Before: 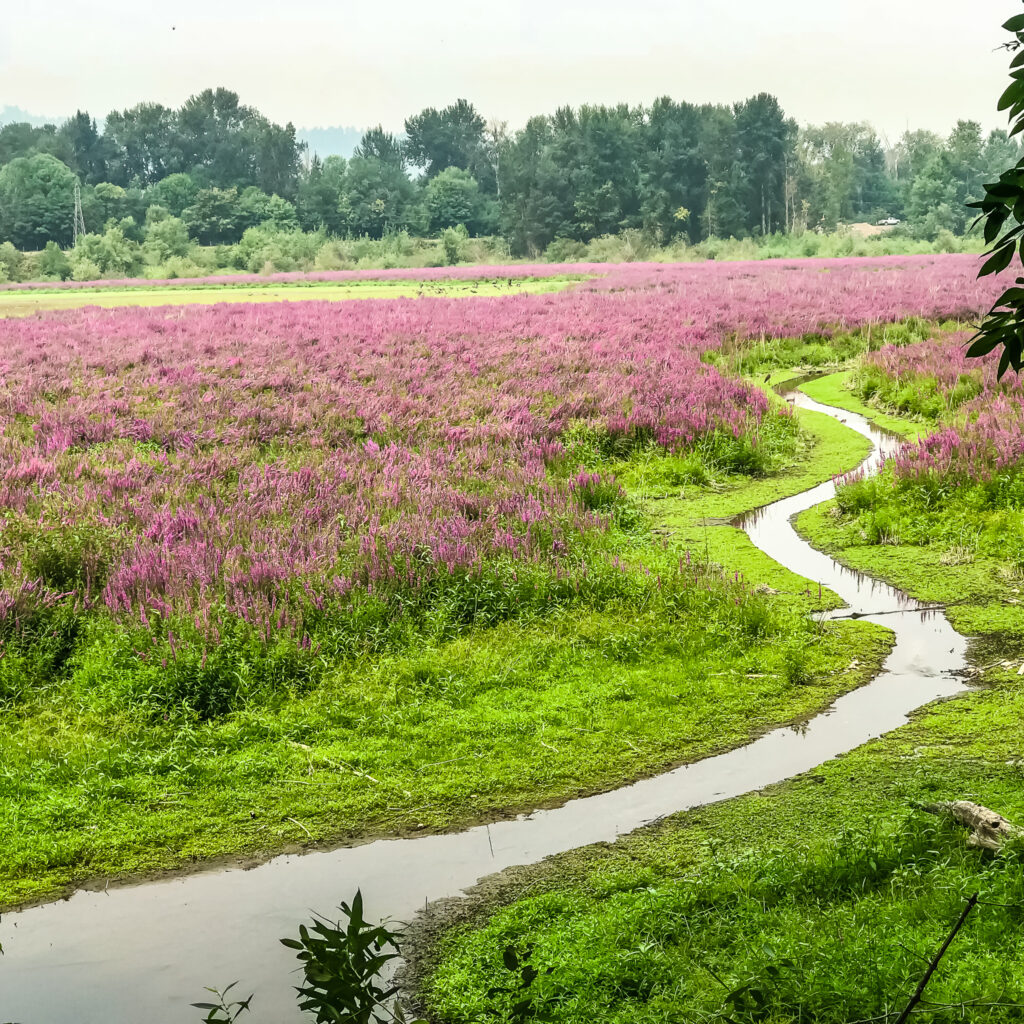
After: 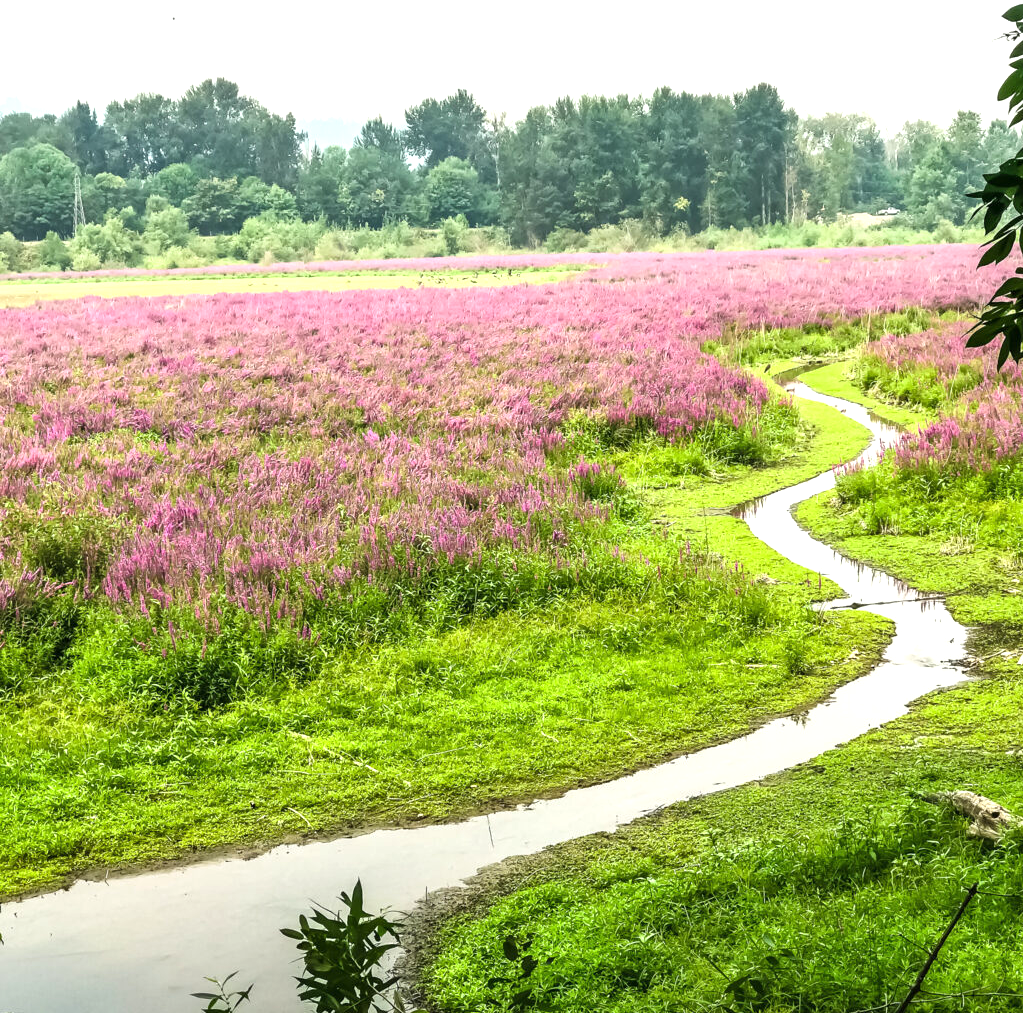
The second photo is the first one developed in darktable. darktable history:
crop: top 1.049%, right 0.001%
exposure: exposure 0.566 EV, compensate highlight preservation false
